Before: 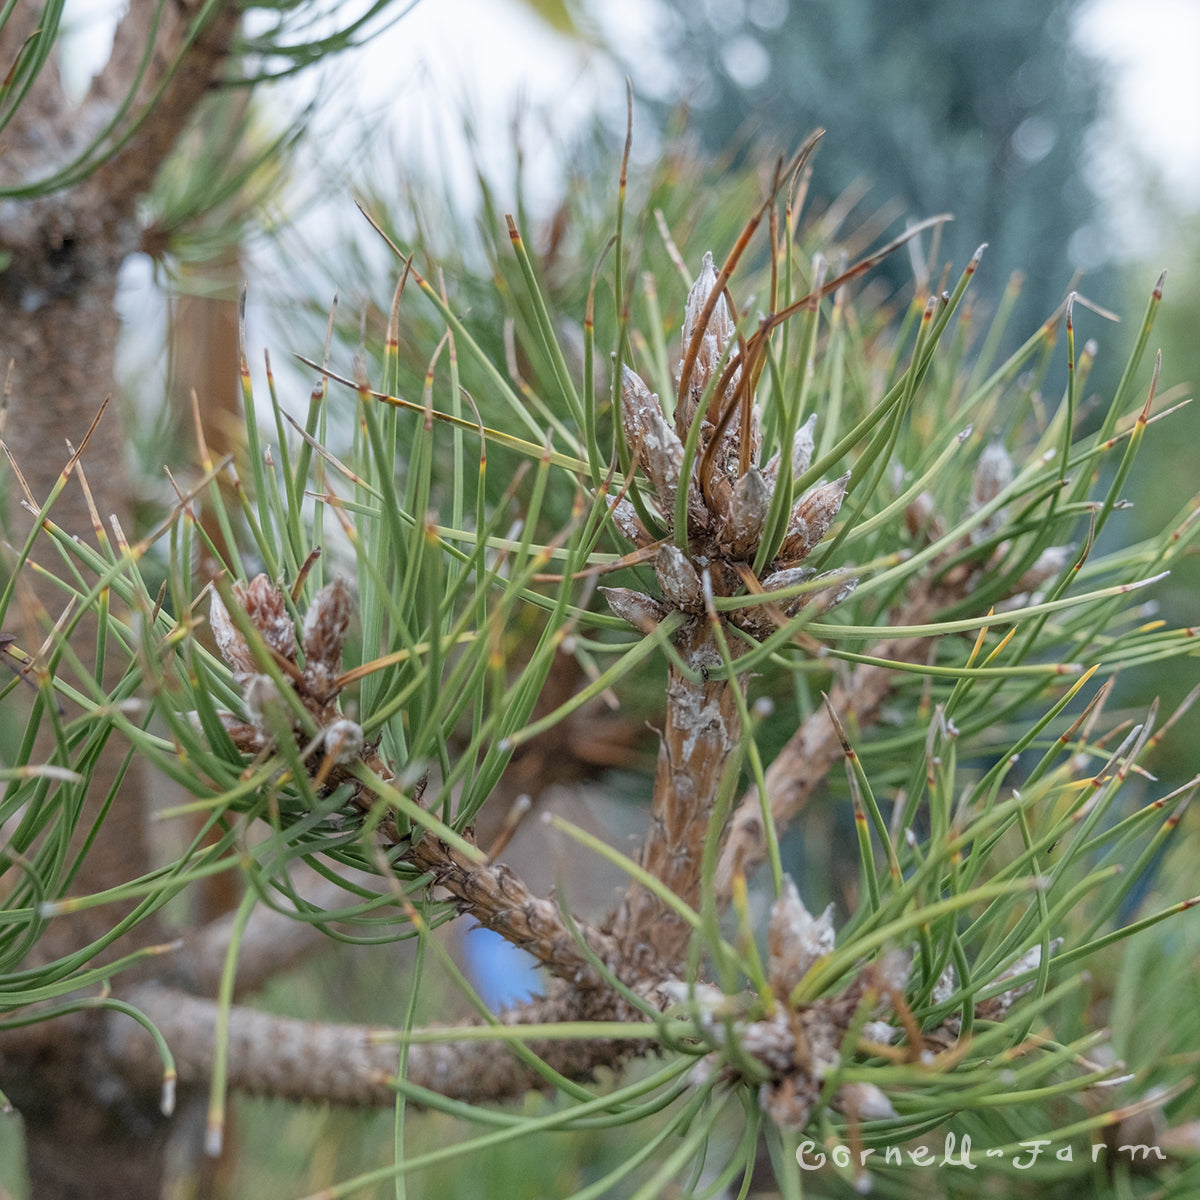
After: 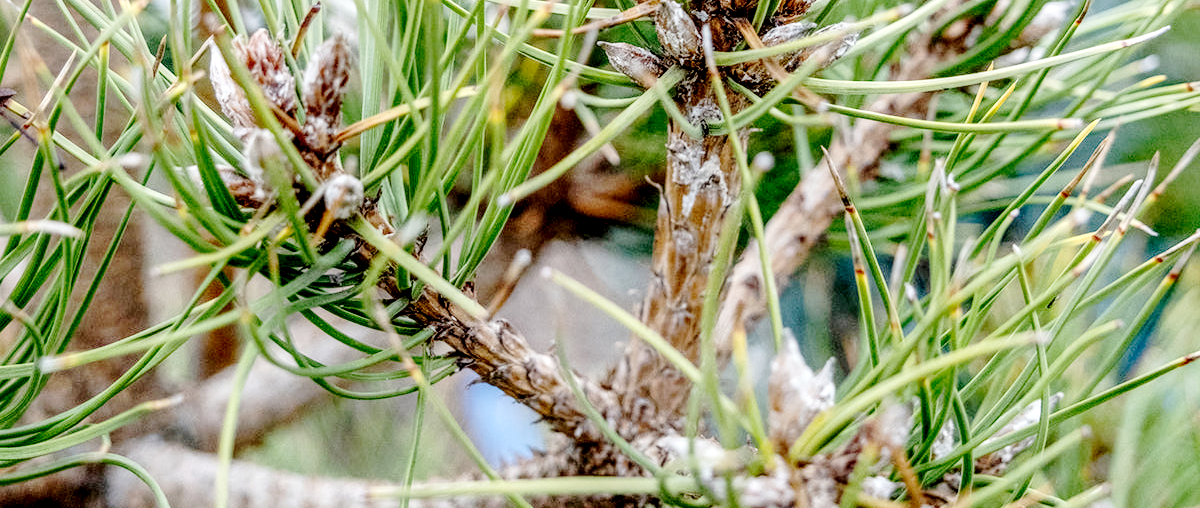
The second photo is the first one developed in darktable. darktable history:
base curve: curves: ch0 [(0, 0) (0.036, 0.01) (0.123, 0.254) (0.258, 0.504) (0.507, 0.748) (1, 1)], preserve colors none
haze removal: strength -0.041, compatibility mode true, adaptive false
crop: top 45.44%, bottom 12.217%
local contrast: detail 150%
